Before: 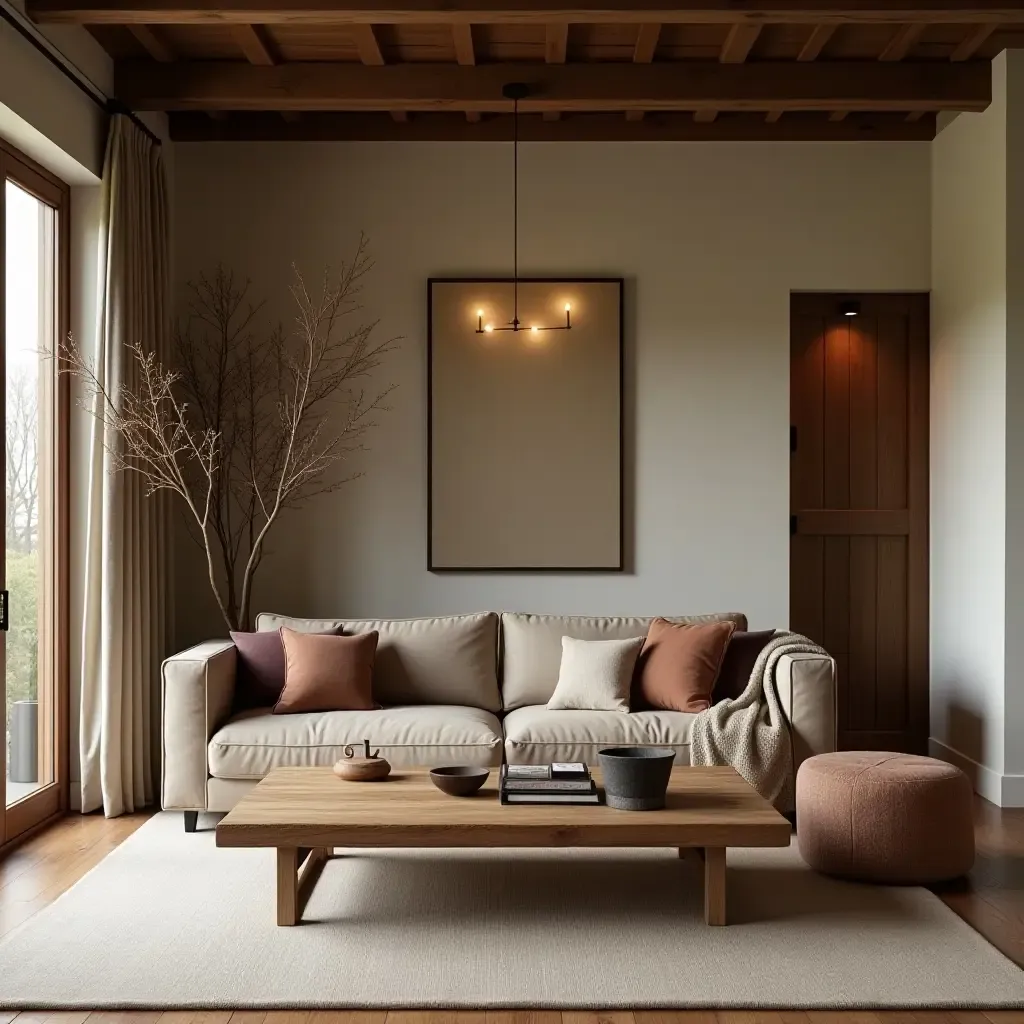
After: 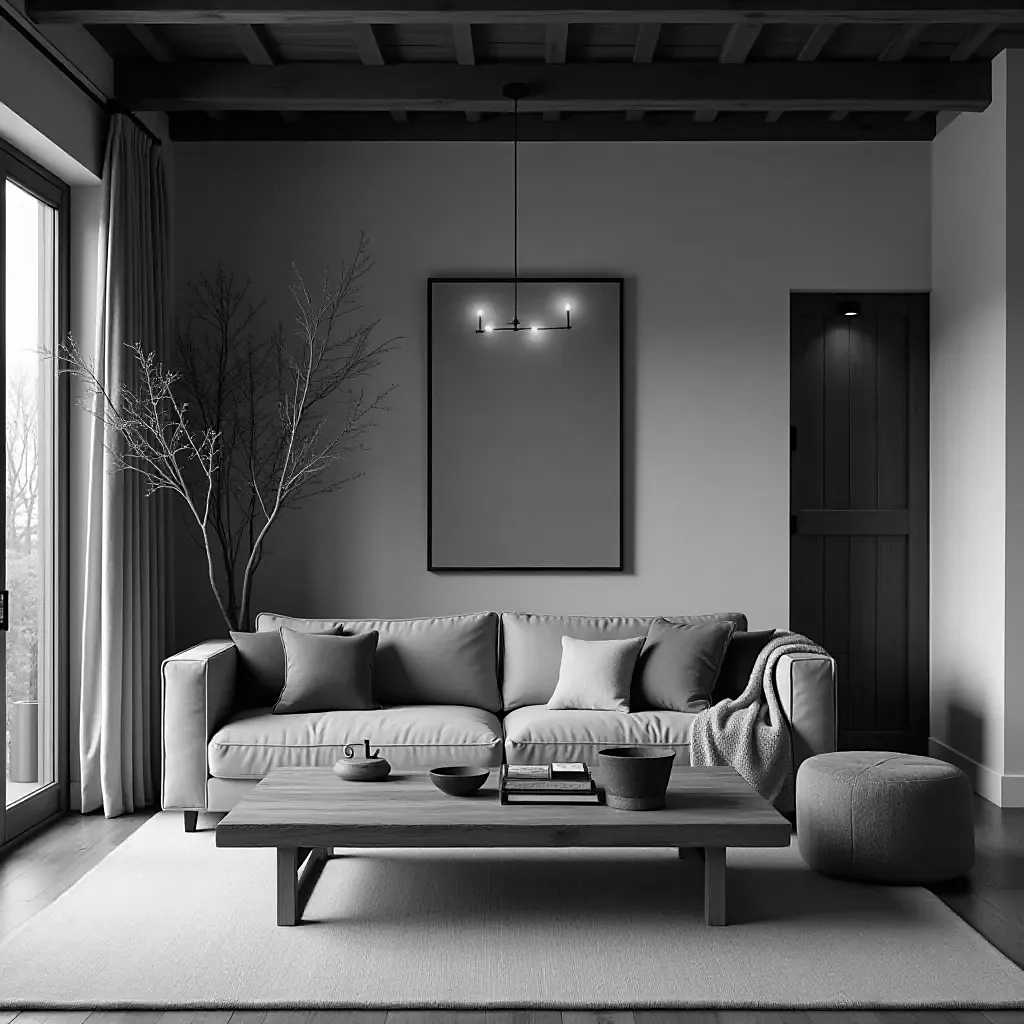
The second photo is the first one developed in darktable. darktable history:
sharpen: radius 1.447, amount 0.397, threshold 1.638
color calibration: output gray [0.18, 0.41, 0.41, 0], illuminant as shot in camera, x 0.369, y 0.377, temperature 4322.45 K
